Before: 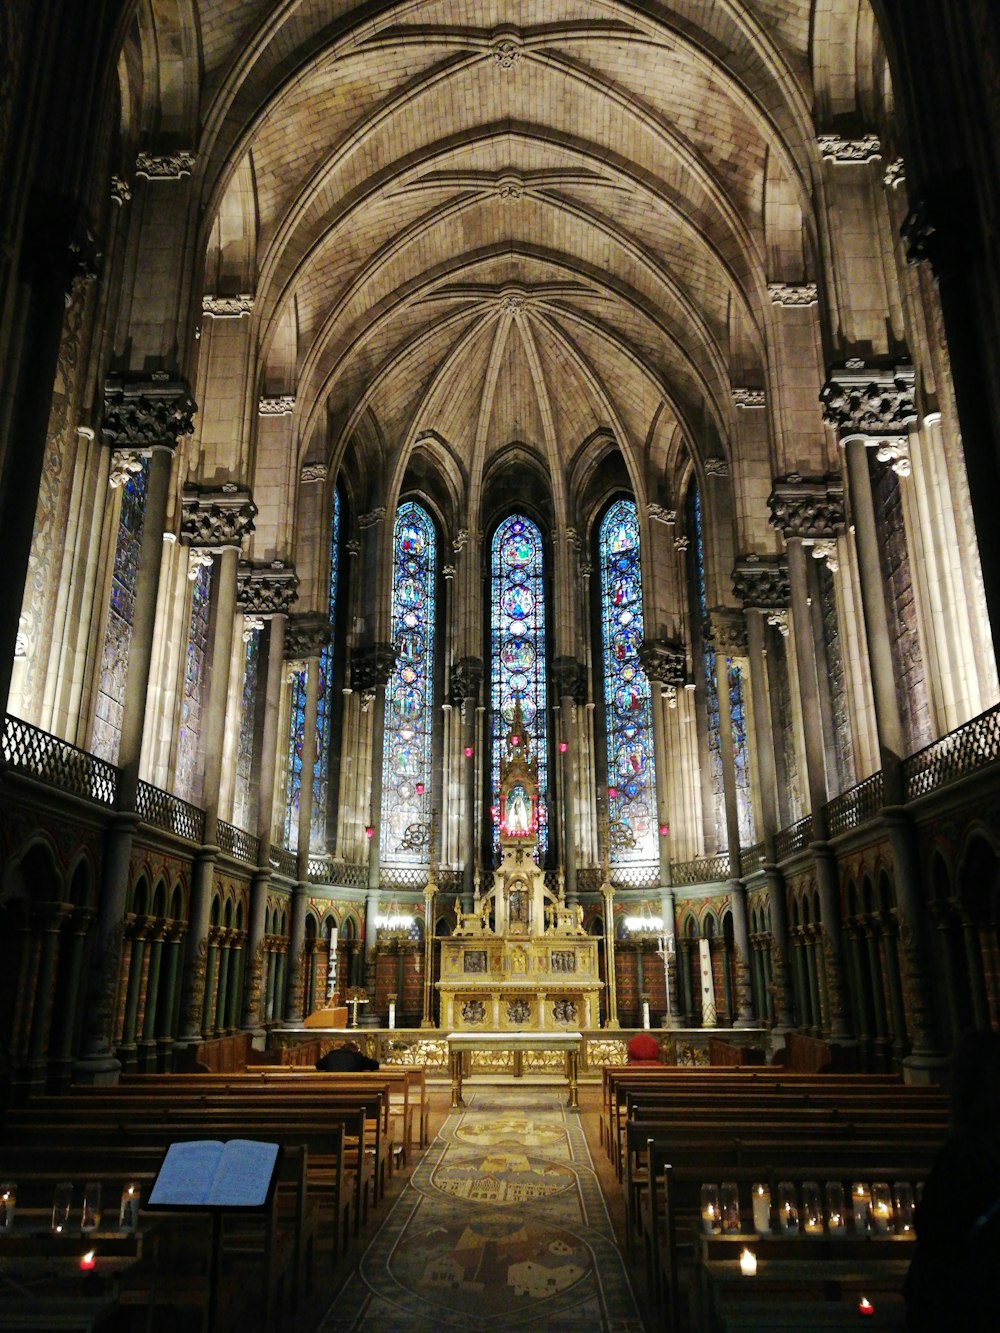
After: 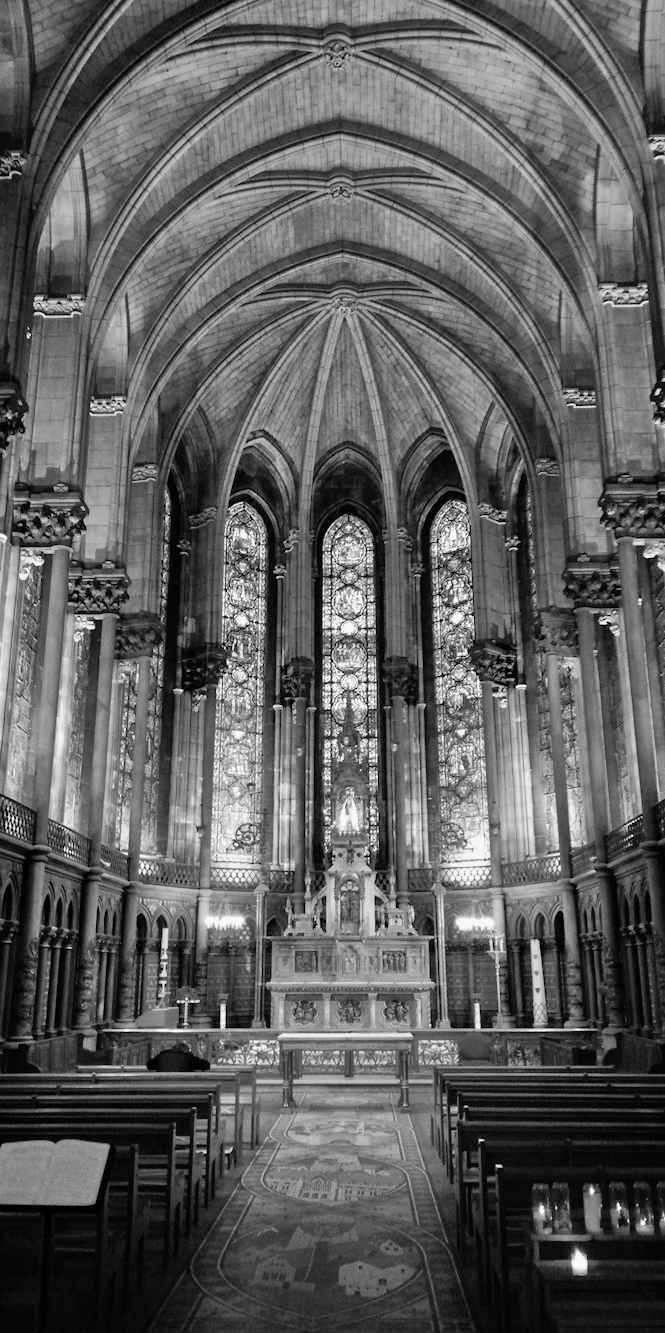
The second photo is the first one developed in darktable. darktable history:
color calibration: output gray [0.21, 0.42, 0.37, 0], gray › normalize channels true, x 0.328, y 0.345, temperature 5649.21 K, gamut compression 0.02
crop: left 16.977%, right 16.516%
contrast brightness saturation: contrast 0.078, saturation 0.023
tone equalizer: -7 EV 0.163 EV, -6 EV 0.623 EV, -5 EV 1.15 EV, -4 EV 1.35 EV, -3 EV 1.15 EV, -2 EV 0.6 EV, -1 EV 0.152 EV
